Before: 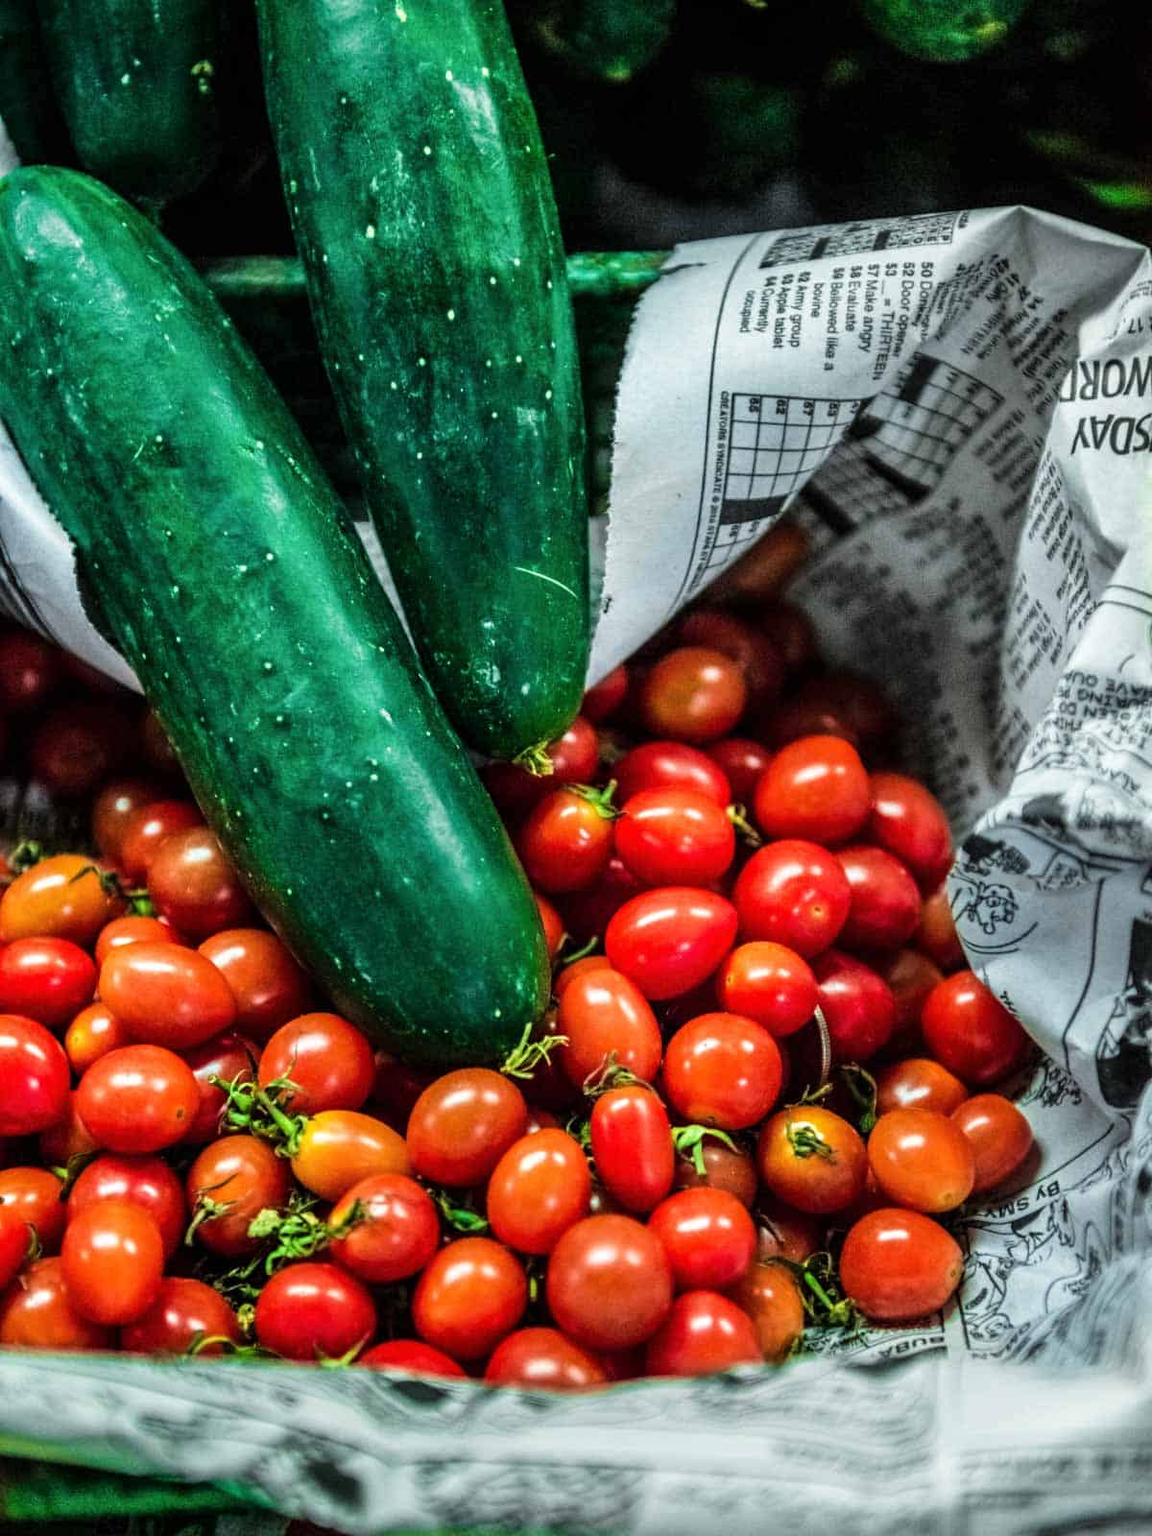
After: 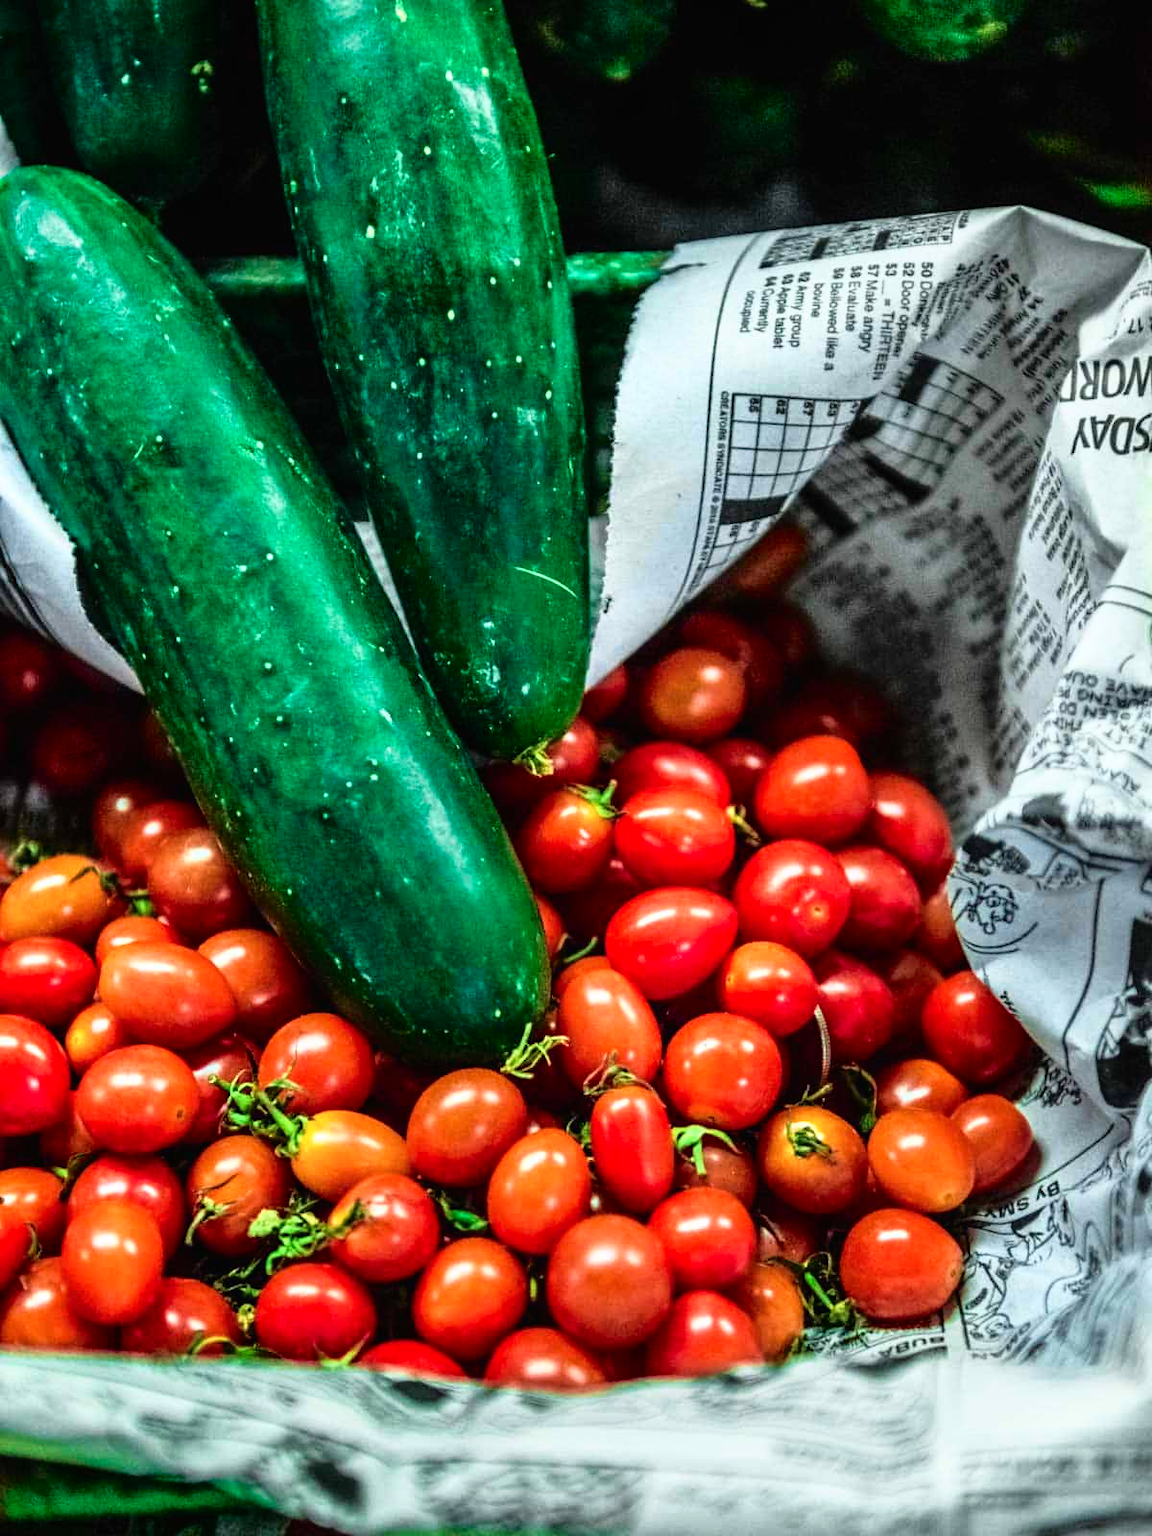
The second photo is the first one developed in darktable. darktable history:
tone curve: curves: ch0 [(0, 0.01) (0.037, 0.032) (0.131, 0.108) (0.275, 0.286) (0.483, 0.517) (0.61, 0.661) (0.697, 0.768) (0.797, 0.876) (0.888, 0.952) (0.997, 0.995)]; ch1 [(0, 0) (0.312, 0.262) (0.425, 0.402) (0.5, 0.5) (0.527, 0.532) (0.556, 0.585) (0.683, 0.706) (0.746, 0.77) (1, 1)]; ch2 [(0, 0) (0.223, 0.185) (0.333, 0.284) (0.432, 0.4) (0.502, 0.502) (0.525, 0.527) (0.545, 0.564) (0.587, 0.613) (0.636, 0.654) (0.711, 0.729) (0.845, 0.855) (0.998, 0.977)], color space Lab, independent channels, preserve colors none
